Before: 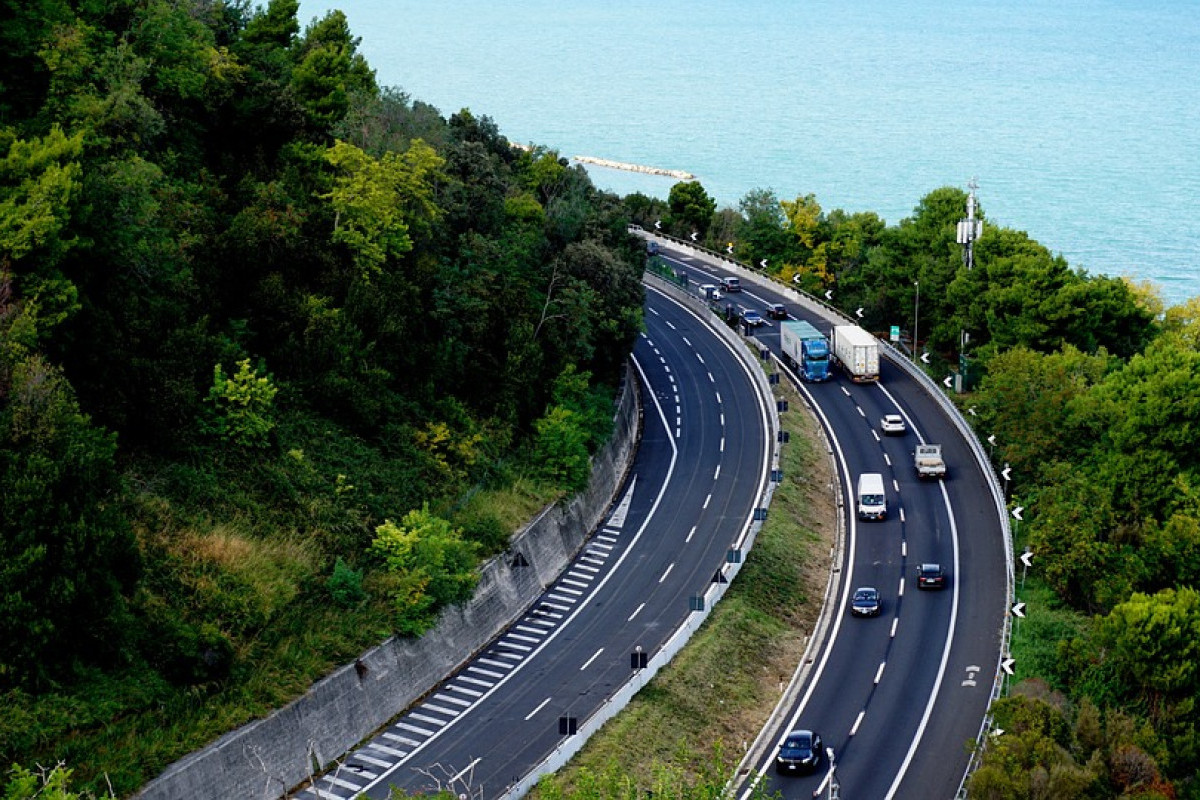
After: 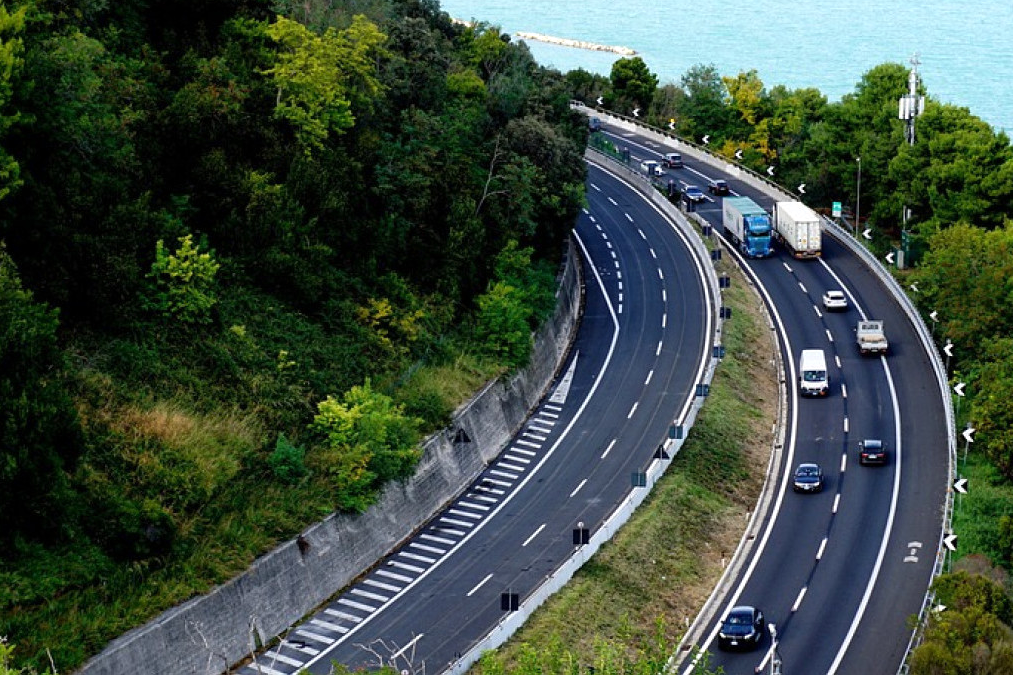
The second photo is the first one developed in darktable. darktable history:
crop and rotate: left 4.842%, top 15.51%, right 10.668%
exposure: exposure 0.178 EV, compensate exposure bias true, compensate highlight preservation false
